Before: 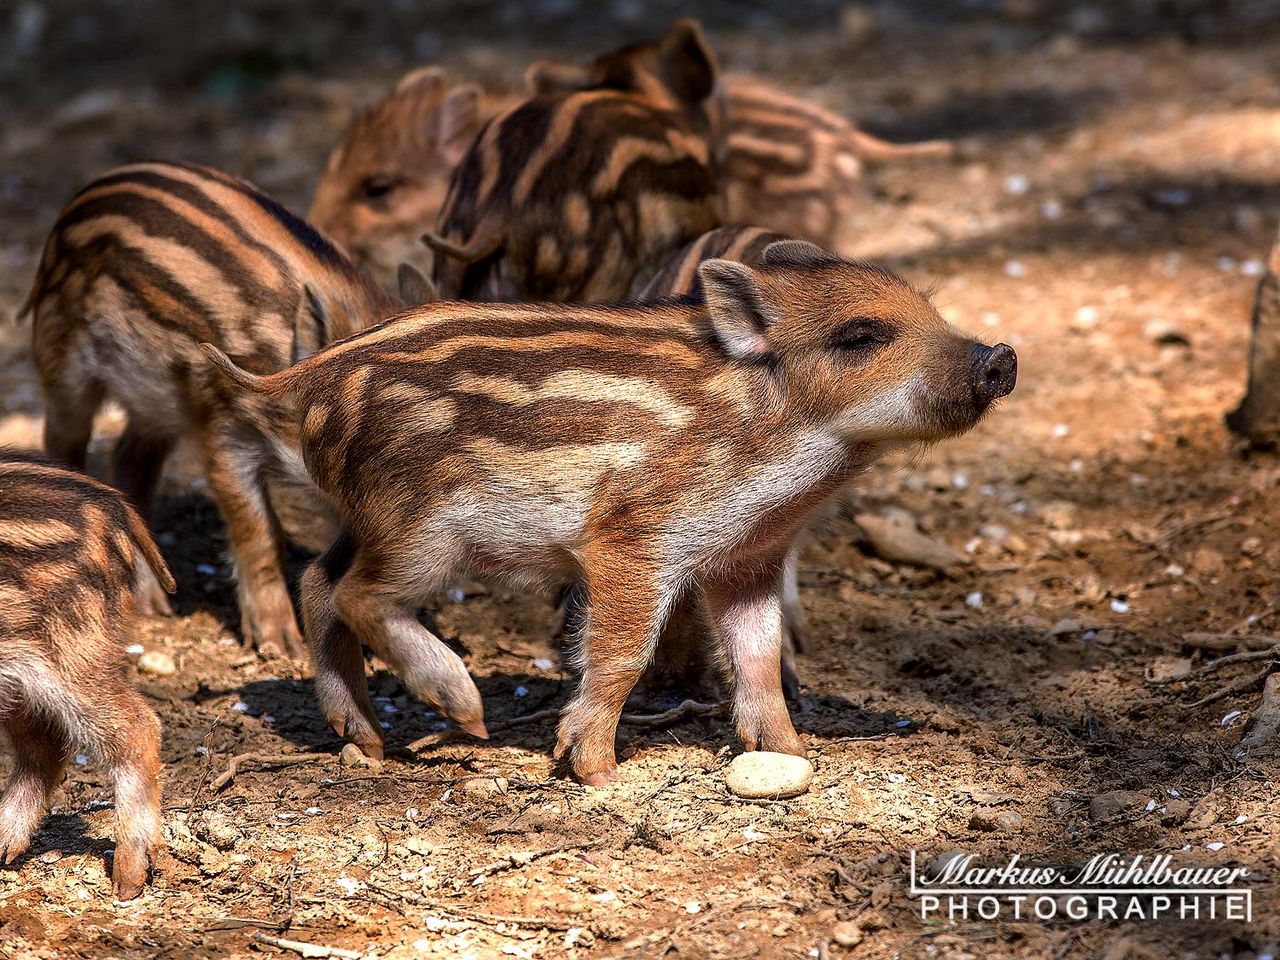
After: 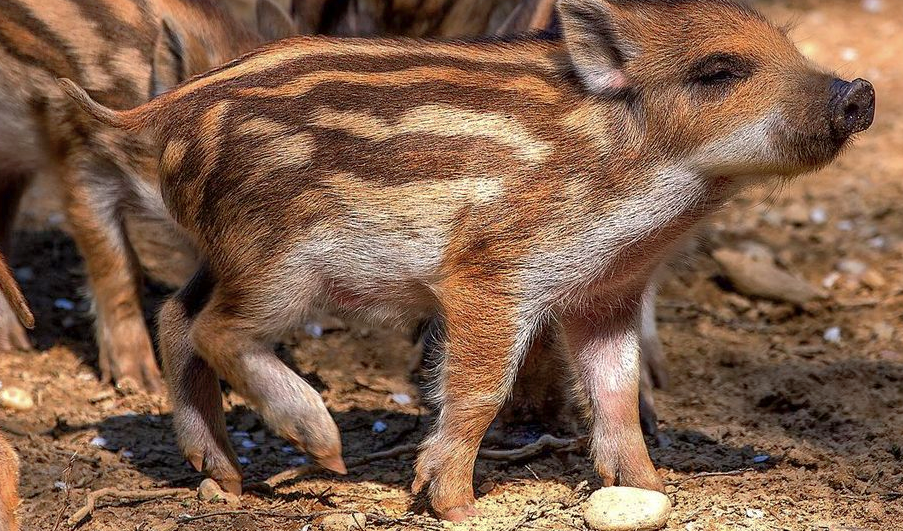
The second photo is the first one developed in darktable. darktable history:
crop: left 11.123%, top 27.61%, right 18.3%, bottom 17.034%
shadows and highlights: on, module defaults
